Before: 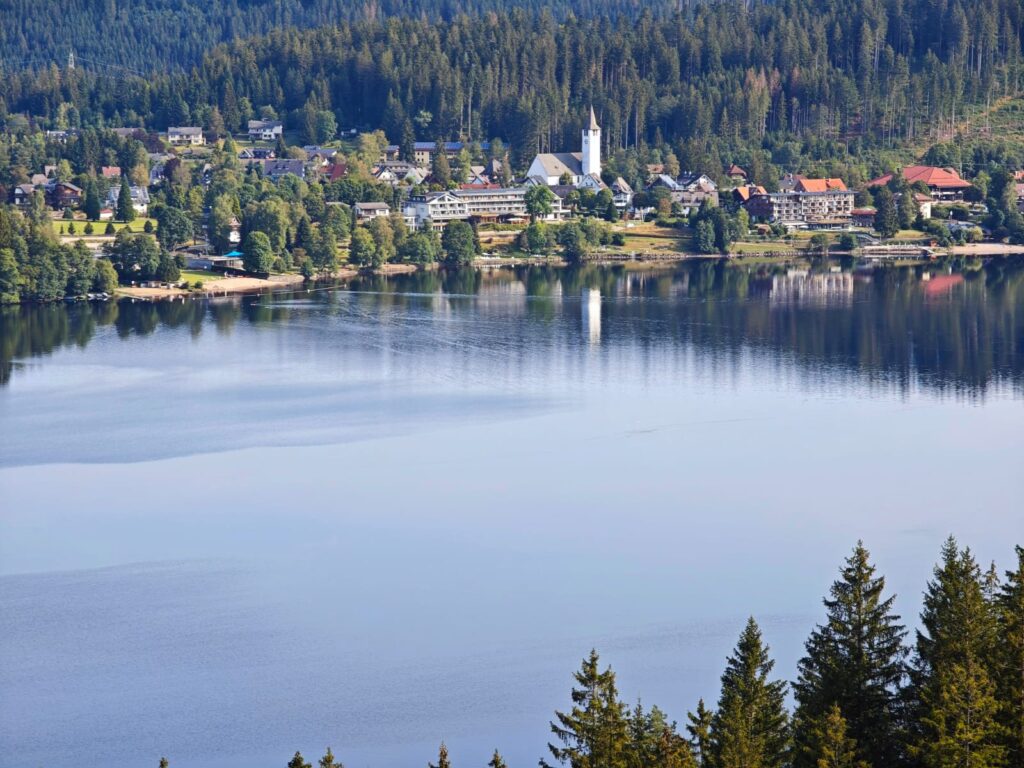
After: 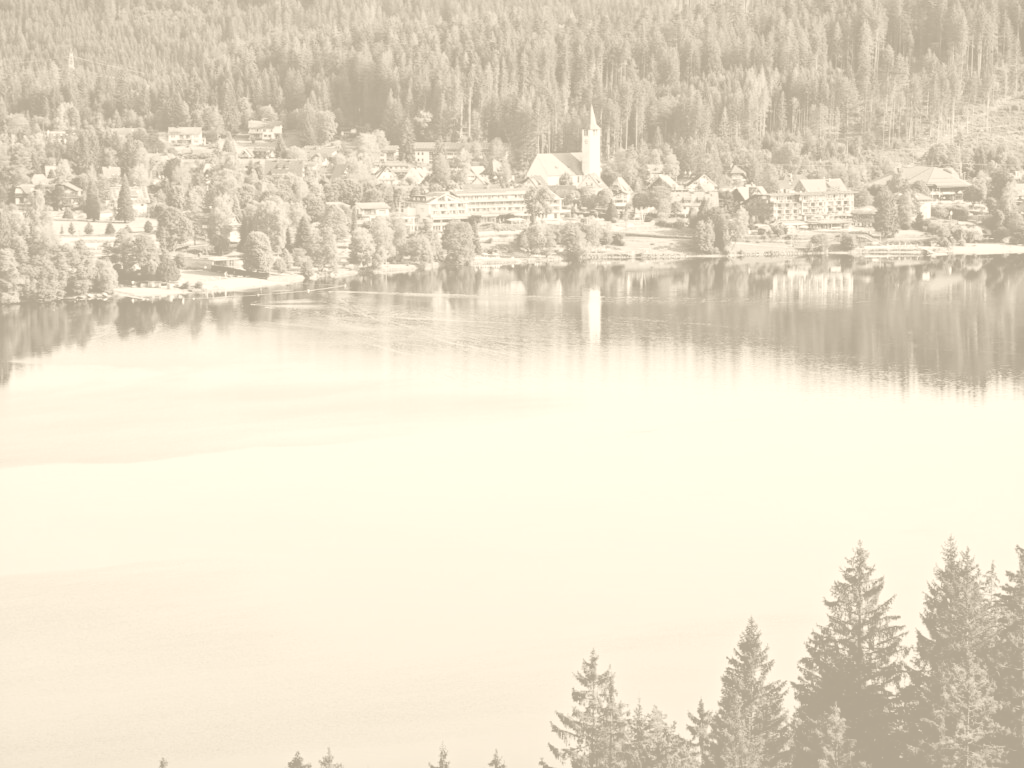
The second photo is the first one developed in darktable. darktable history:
colorize: hue 36°, saturation 71%, lightness 80.79%
filmic rgb: middle gray luminance 30%, black relative exposure -9 EV, white relative exposure 7 EV, threshold 6 EV, target black luminance 0%, hardness 2.94, latitude 2.04%, contrast 0.963, highlights saturation mix 5%, shadows ↔ highlights balance 12.16%, add noise in highlights 0, preserve chrominance no, color science v3 (2019), use custom middle-gray values true, iterations of high-quality reconstruction 0, contrast in highlights soft, enable highlight reconstruction true
